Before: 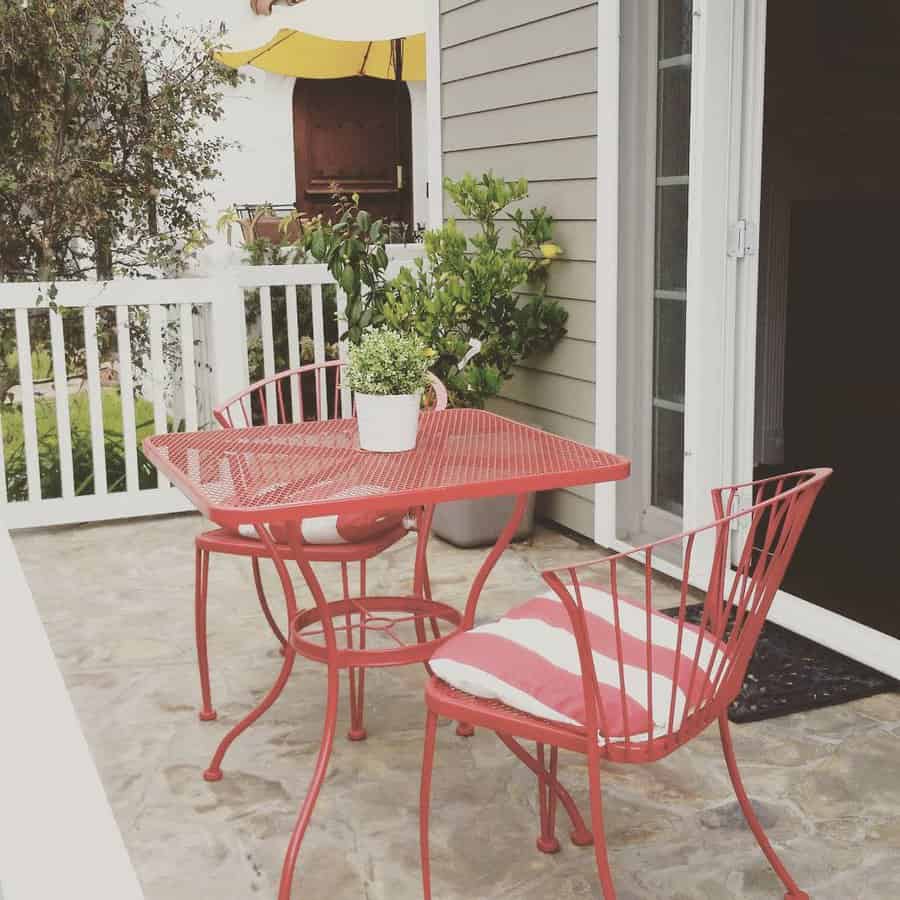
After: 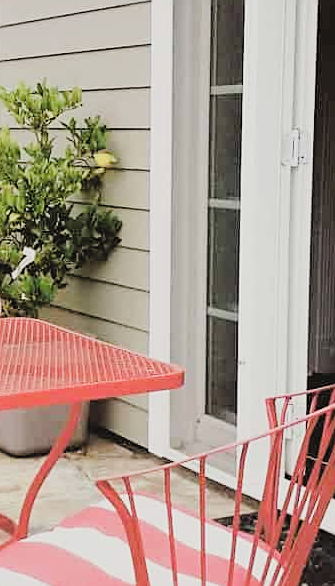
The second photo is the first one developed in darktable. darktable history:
crop and rotate: left 49.587%, top 10.149%, right 13.127%, bottom 24.704%
sharpen: on, module defaults
filmic rgb: black relative exposure -5 EV, white relative exposure 3.98 EV, hardness 2.88, contrast 1.41, highlights saturation mix -29.66%
contrast brightness saturation: brightness 0.141
color balance rgb: perceptual saturation grading › global saturation 0.559%, perceptual saturation grading › highlights -18.014%, perceptual saturation grading › mid-tones 32.953%, perceptual saturation grading › shadows 50.532%
